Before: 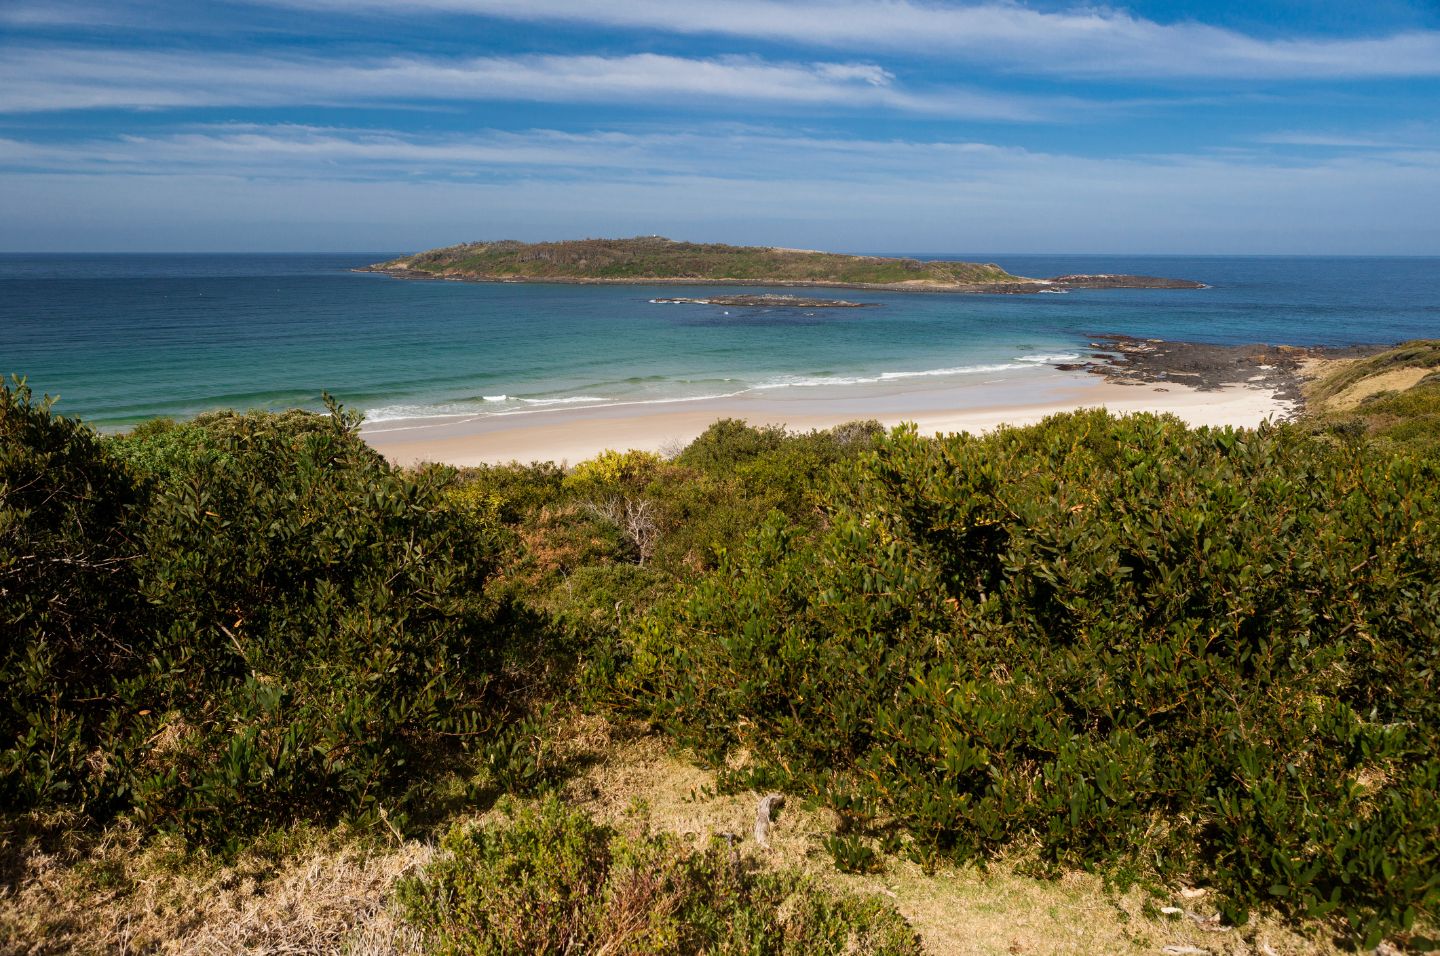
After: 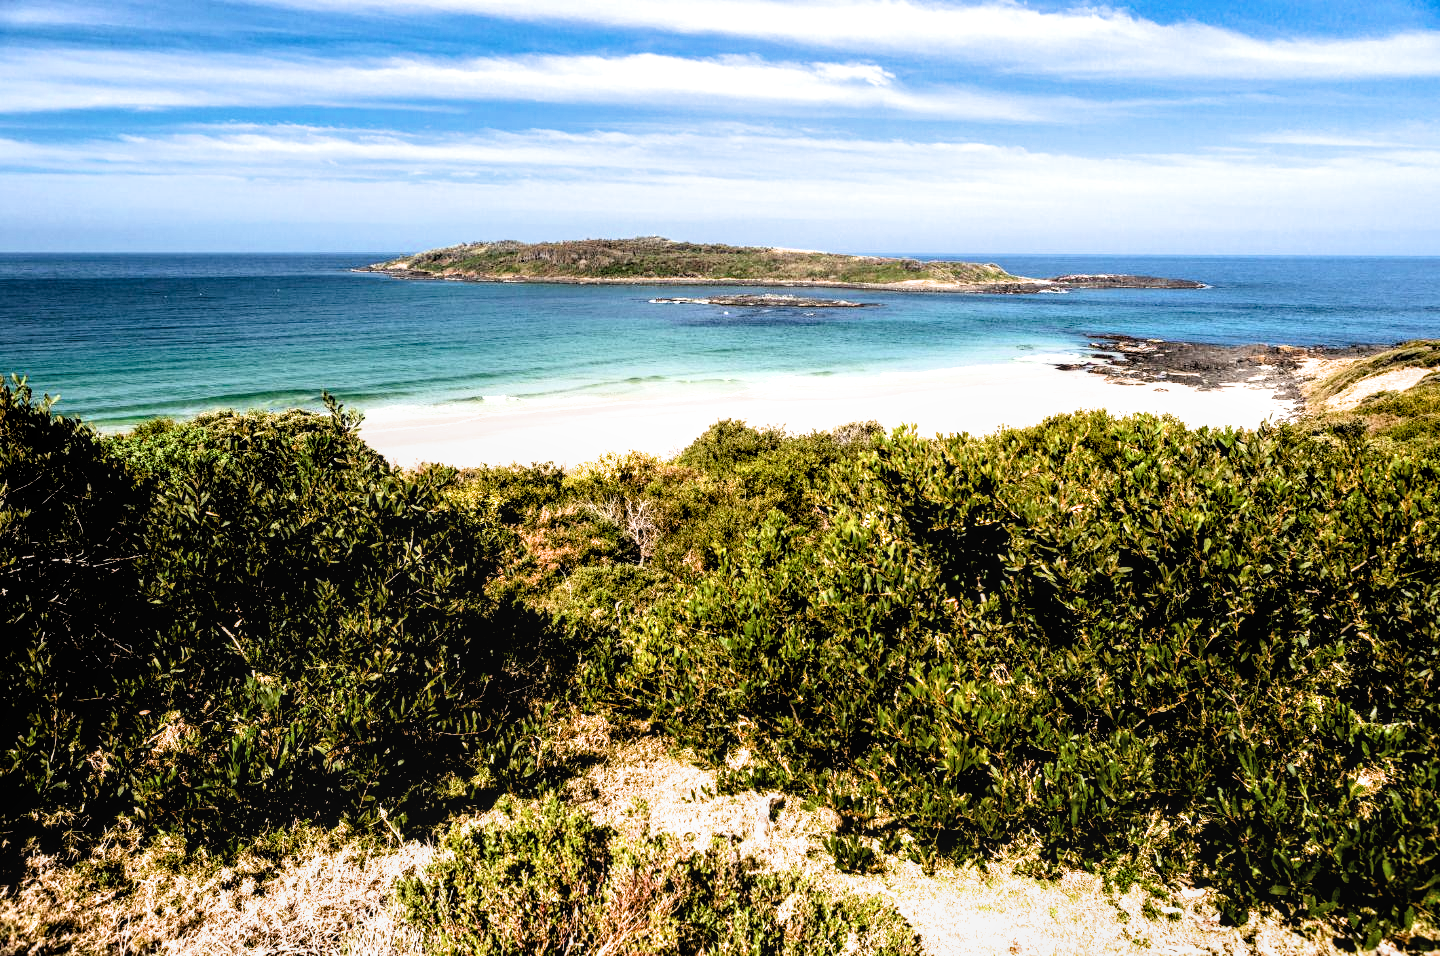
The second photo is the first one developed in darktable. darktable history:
exposure: black level correction 0.011, exposure 1.088 EV, compensate exposure bias true, compensate highlight preservation false
local contrast: on, module defaults
filmic rgb: black relative exposure -3.75 EV, white relative exposure 2.4 EV, dynamic range scaling -50%, hardness 3.42, latitude 30%, contrast 1.8
